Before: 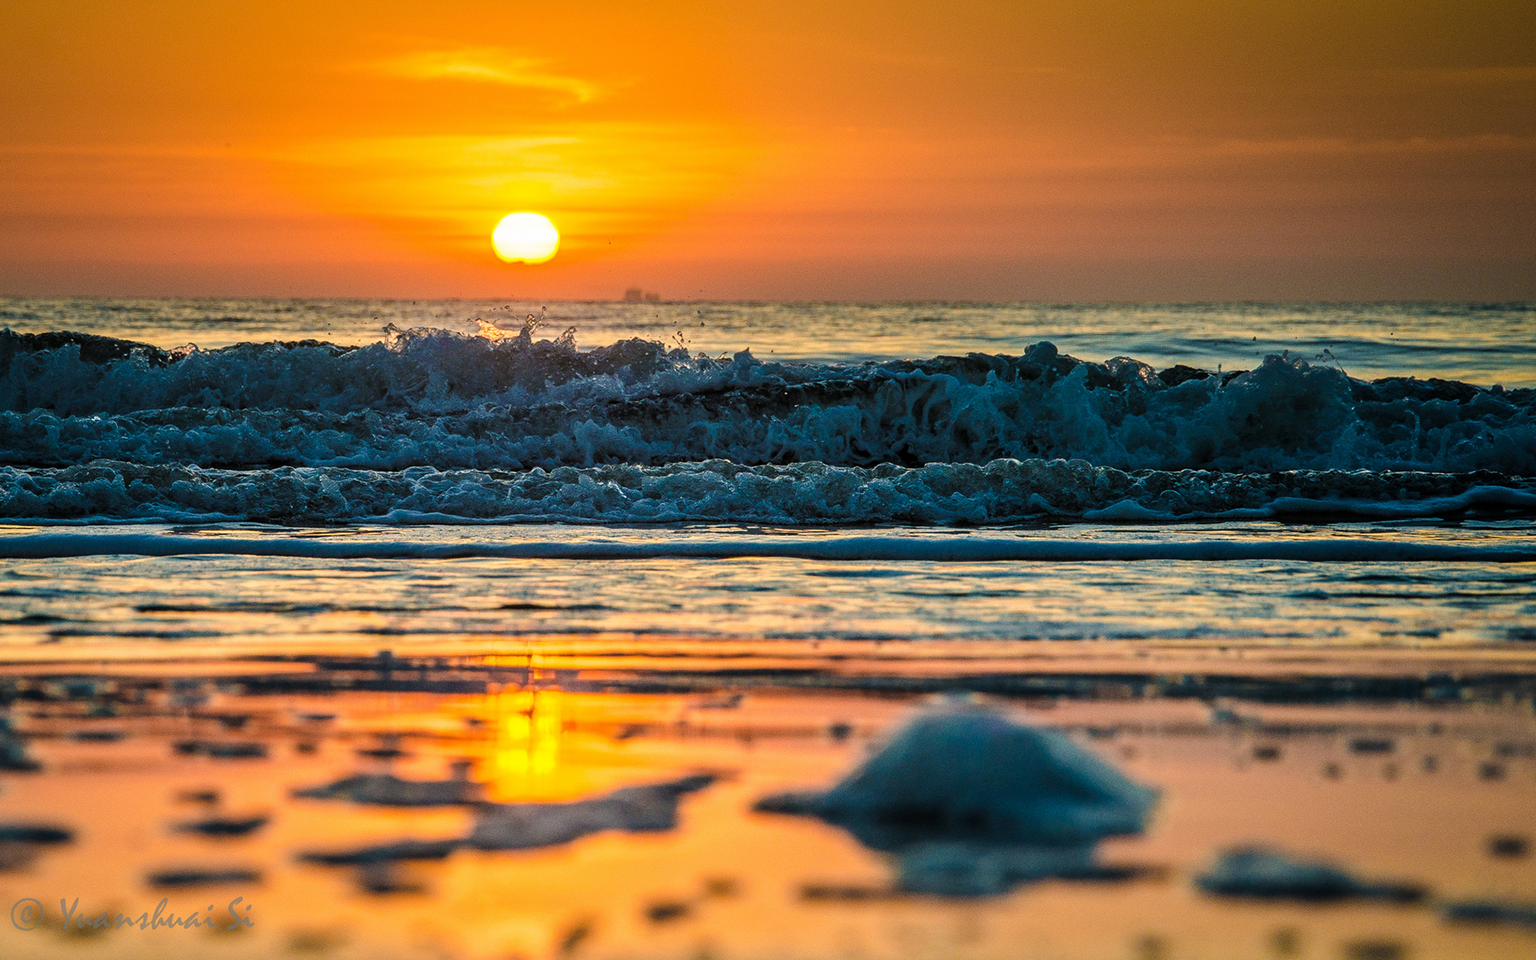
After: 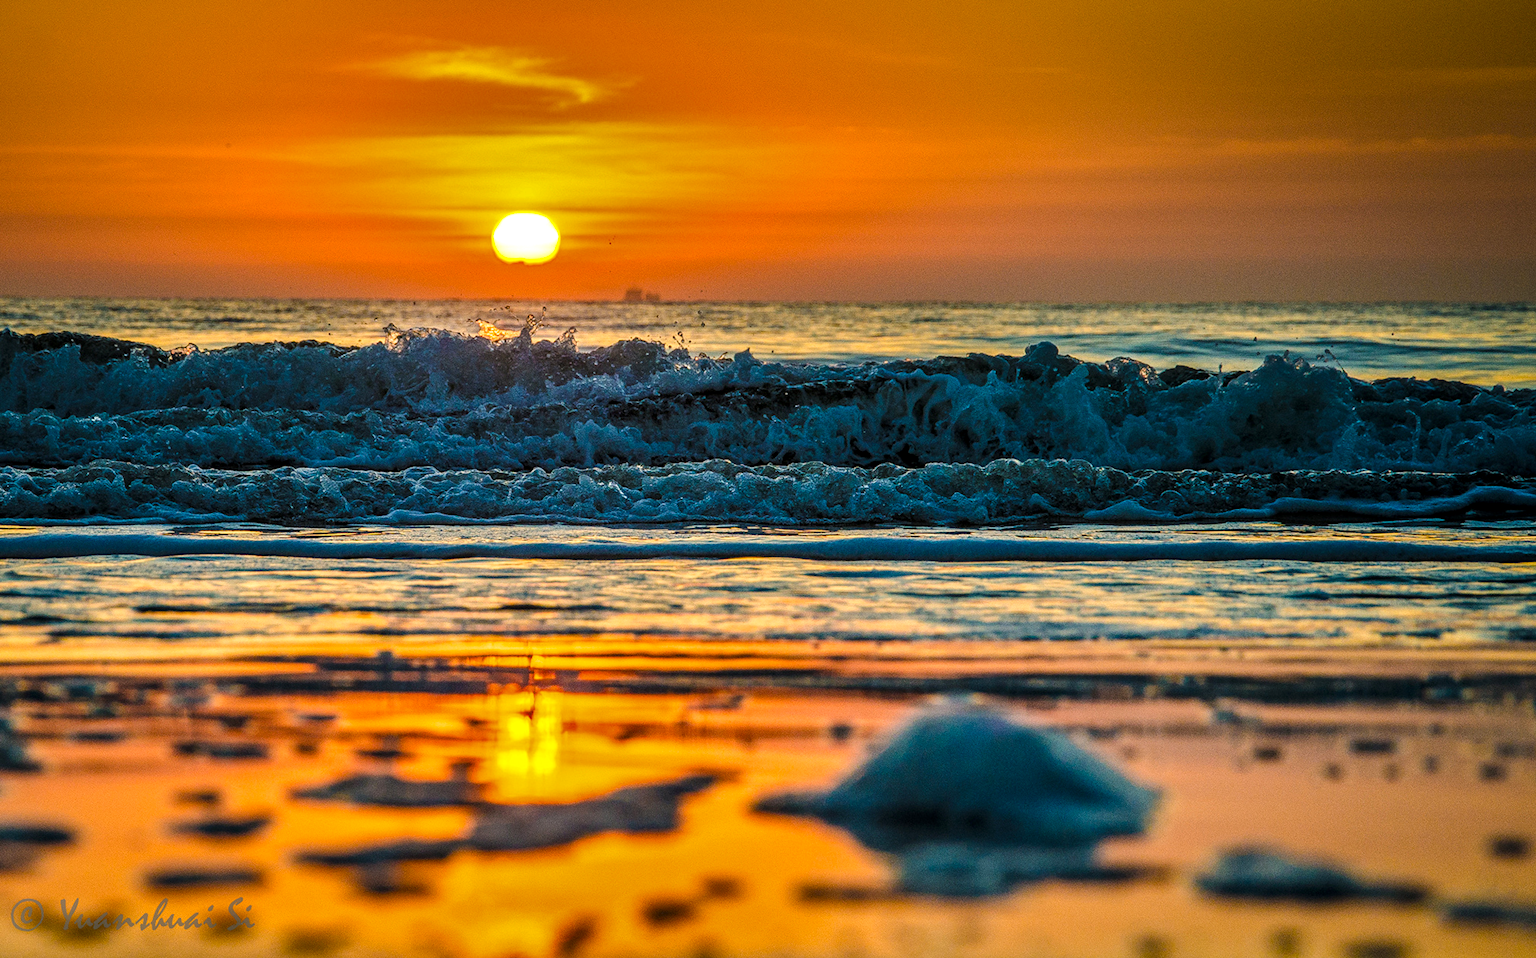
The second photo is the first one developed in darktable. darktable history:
local contrast: detail 130%
exposure: black level correction -0.003, exposure 0.033 EV, compensate exposure bias true, compensate highlight preservation false
color balance rgb: perceptual saturation grading › global saturation 25.742%
crop: top 0.035%, bottom 0.202%
shadows and highlights: shadows 20.97, highlights -81.06, soften with gaussian
